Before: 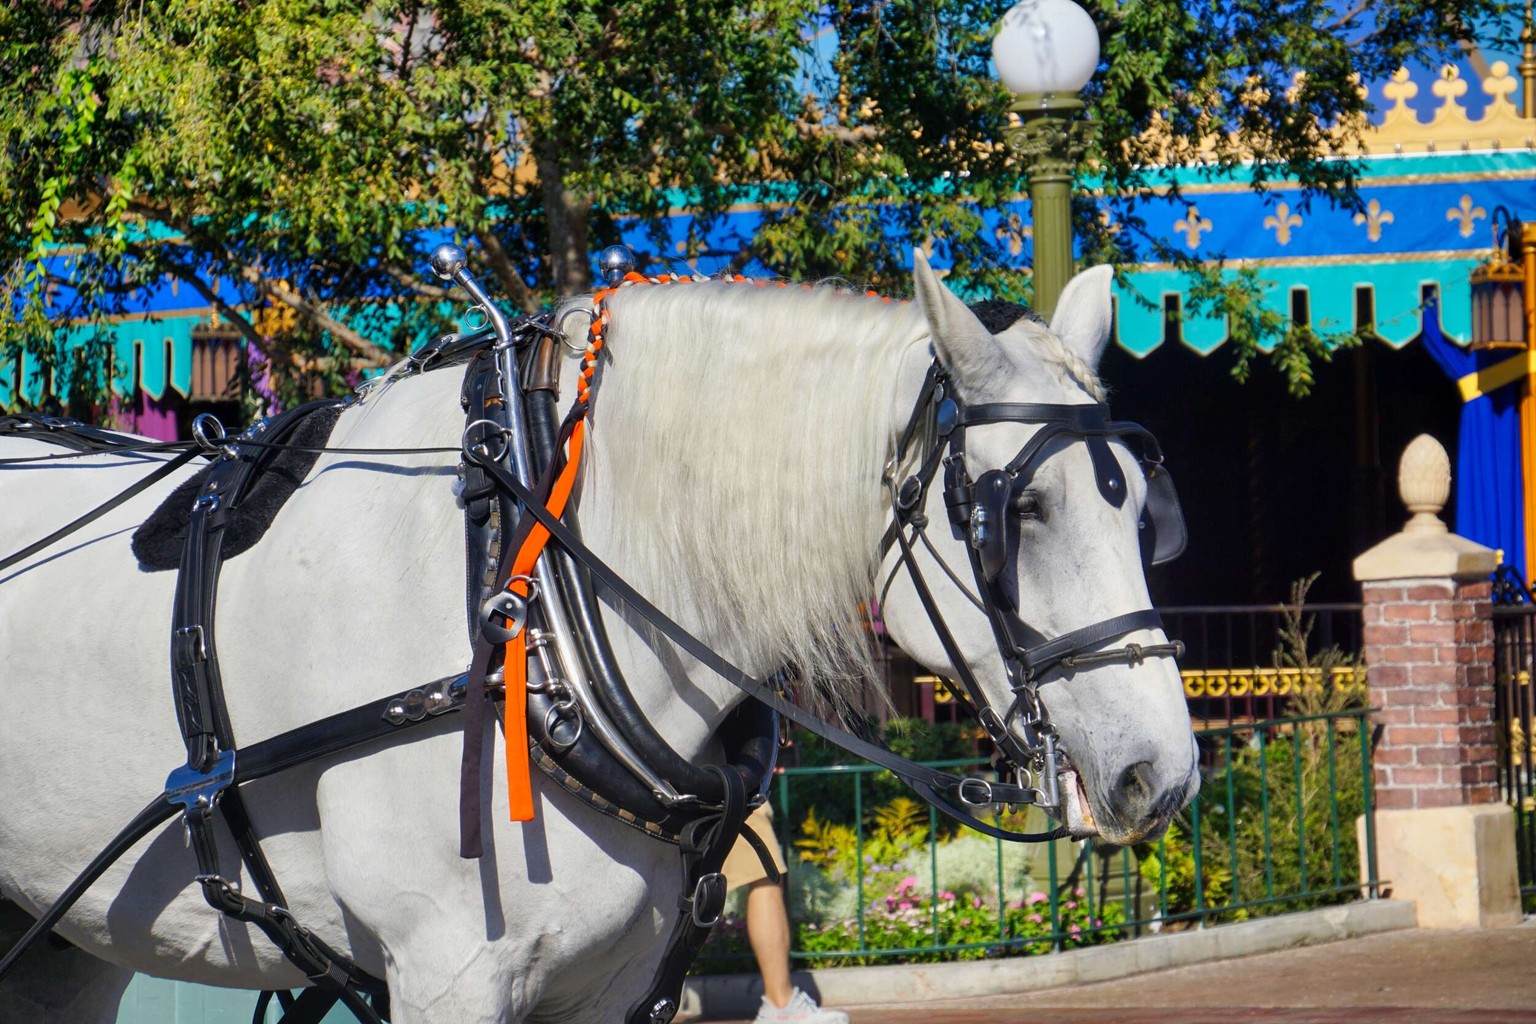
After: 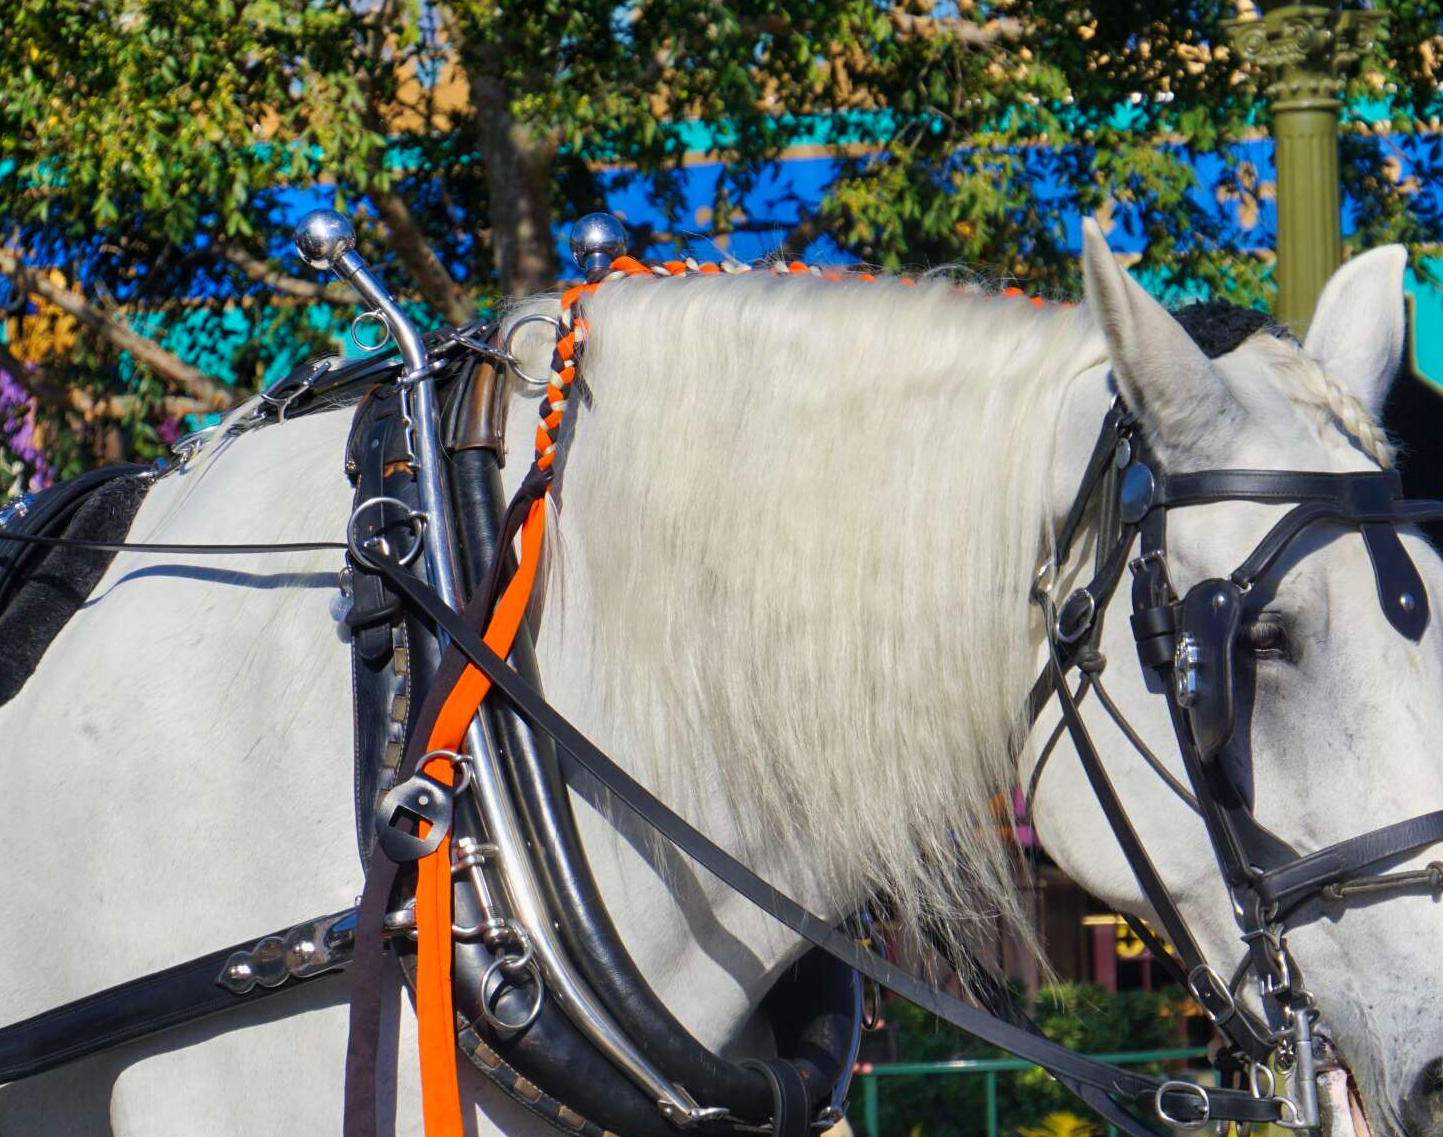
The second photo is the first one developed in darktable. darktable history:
crop: left 16.202%, top 11.208%, right 26.045%, bottom 20.557%
velvia: strength 9.25%
